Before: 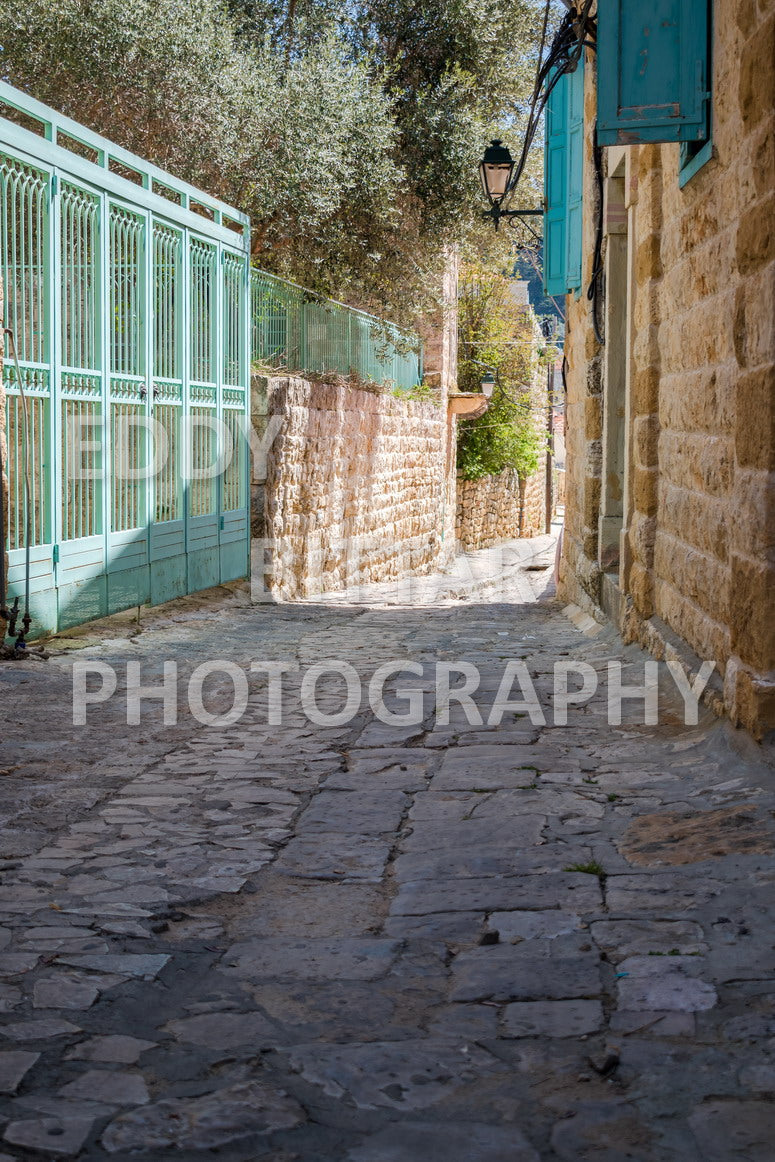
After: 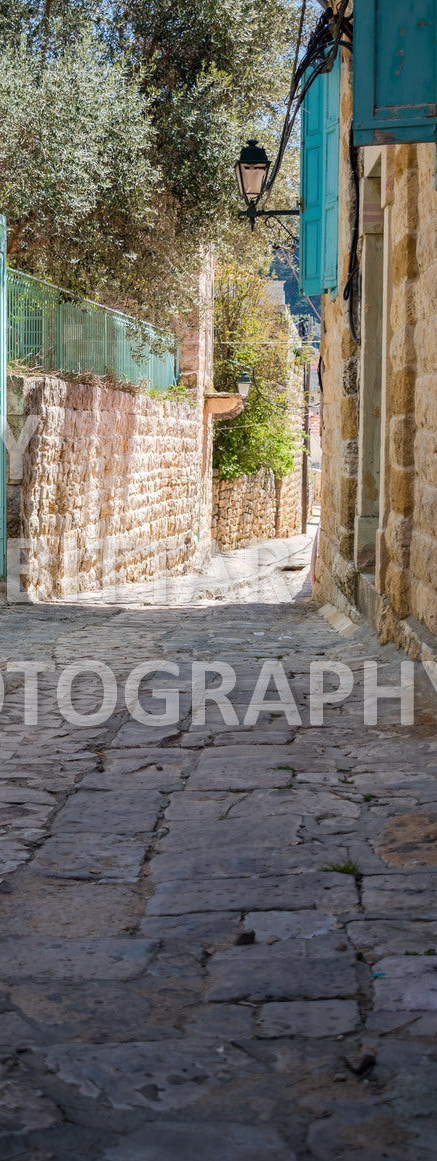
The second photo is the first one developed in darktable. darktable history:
crop: left 31.493%, top 0.005%, right 12.037%
